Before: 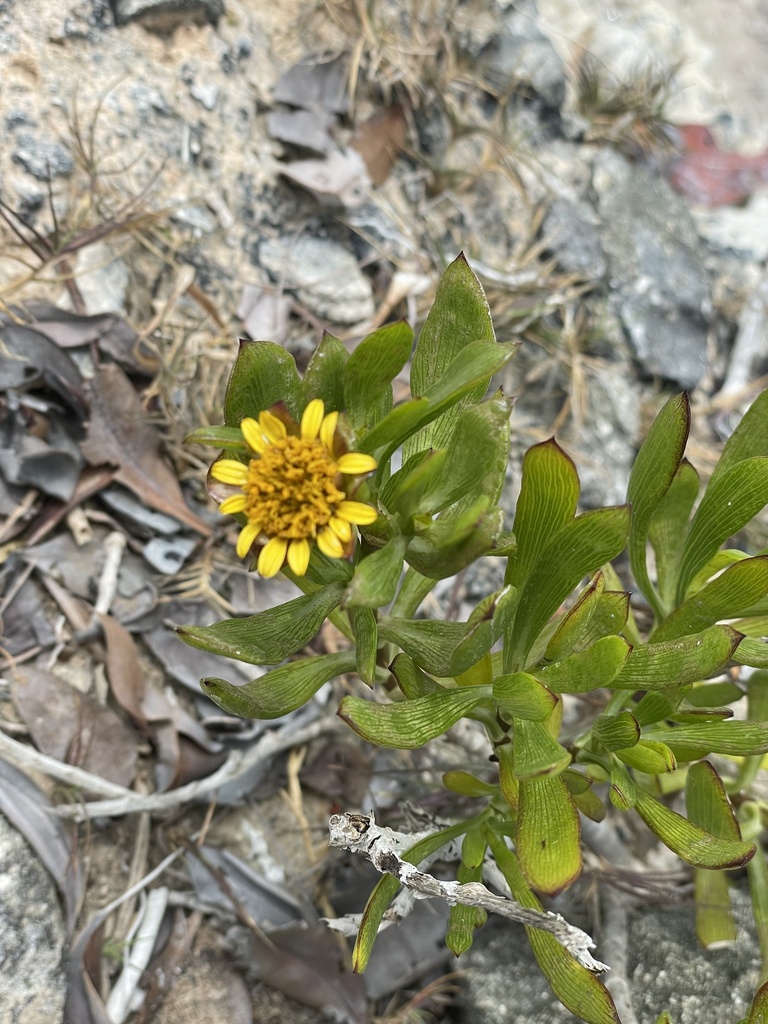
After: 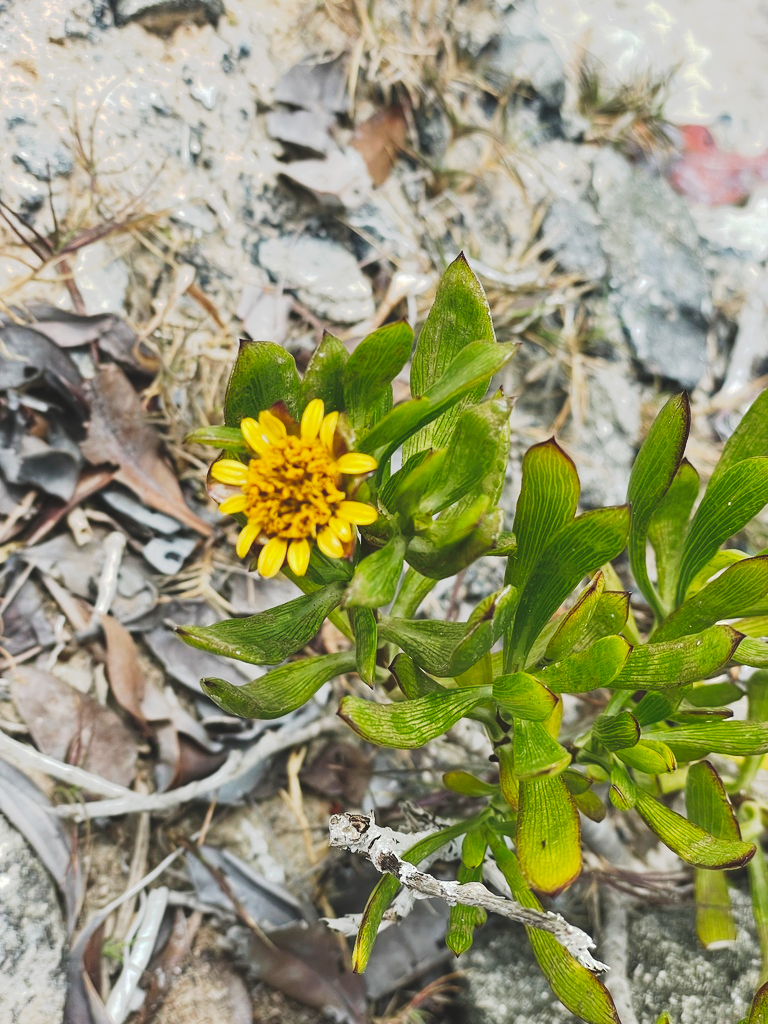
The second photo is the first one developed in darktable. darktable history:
tone curve: curves: ch0 [(0, 0) (0.003, 0.108) (0.011, 0.113) (0.025, 0.113) (0.044, 0.121) (0.069, 0.132) (0.1, 0.145) (0.136, 0.158) (0.177, 0.182) (0.224, 0.215) (0.277, 0.27) (0.335, 0.341) (0.399, 0.424) (0.468, 0.528) (0.543, 0.622) (0.623, 0.721) (0.709, 0.79) (0.801, 0.846) (0.898, 0.871) (1, 1)], preserve colors none
